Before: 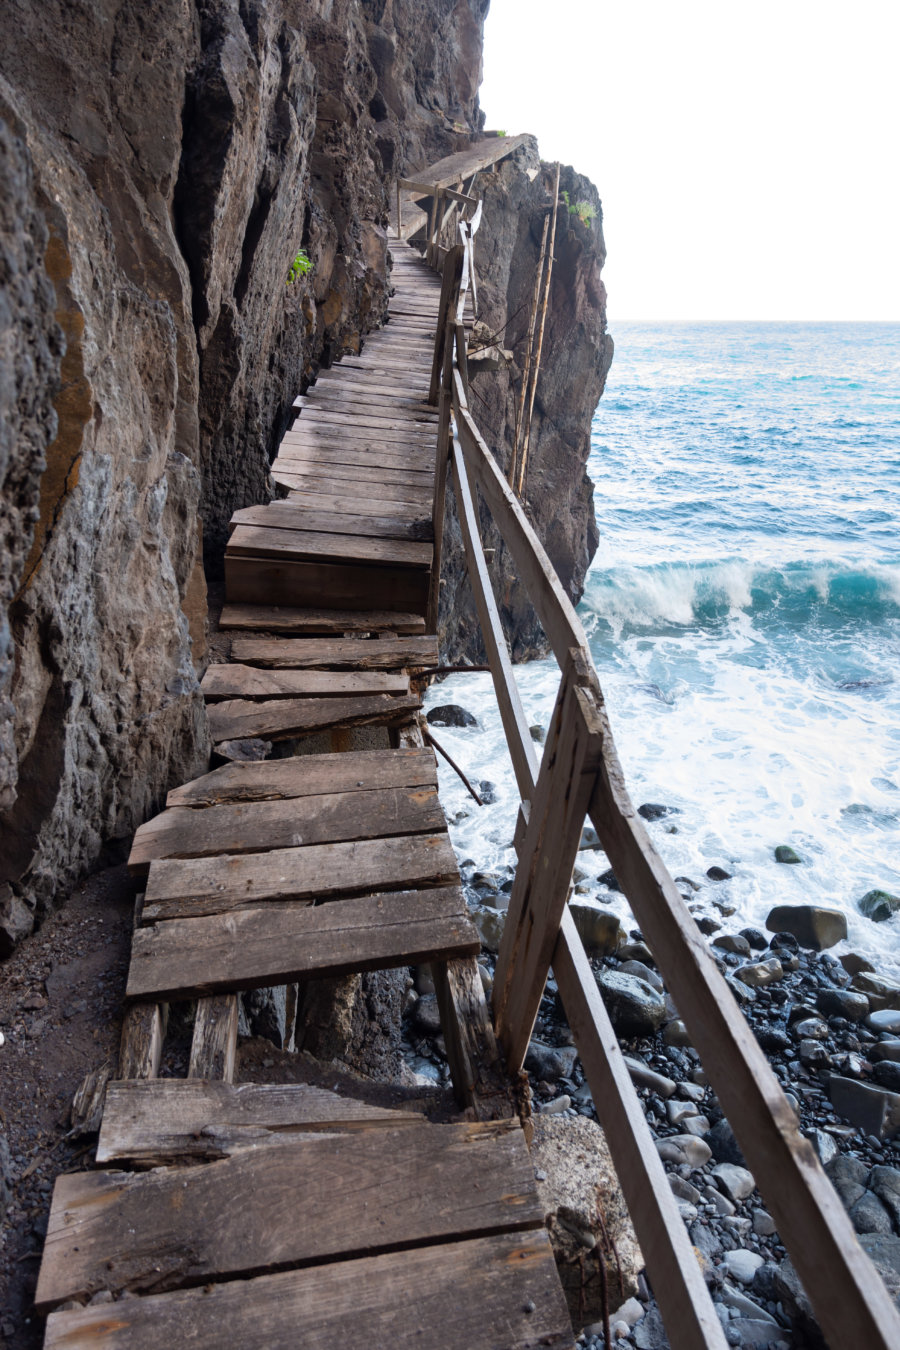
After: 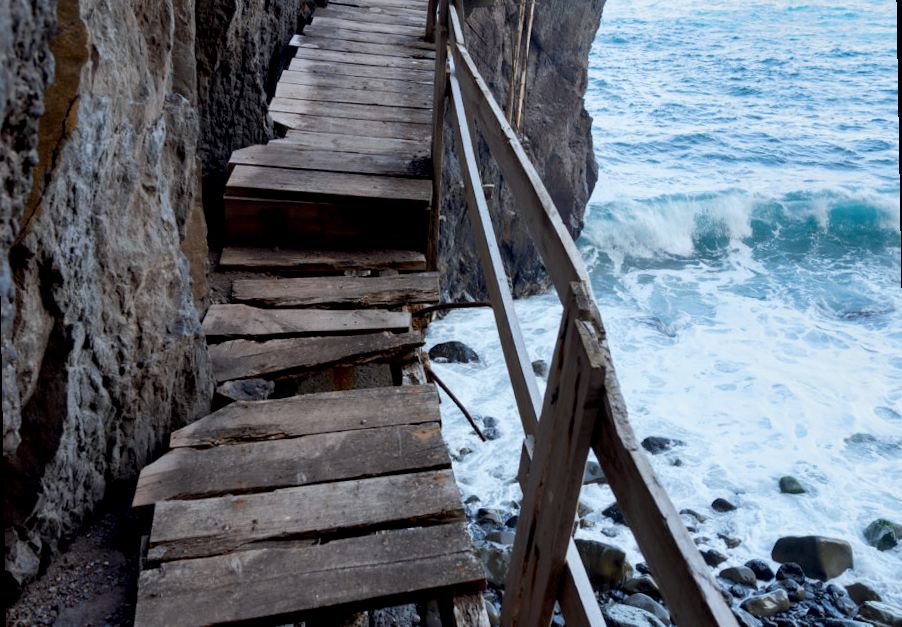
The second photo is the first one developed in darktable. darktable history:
crop and rotate: top 26.056%, bottom 25.543%
rotate and perspective: rotation -1°, crop left 0.011, crop right 0.989, crop top 0.025, crop bottom 0.975
exposure: black level correction 0.009, exposure -0.159 EV, compensate highlight preservation false
white balance: red 0.925, blue 1.046
